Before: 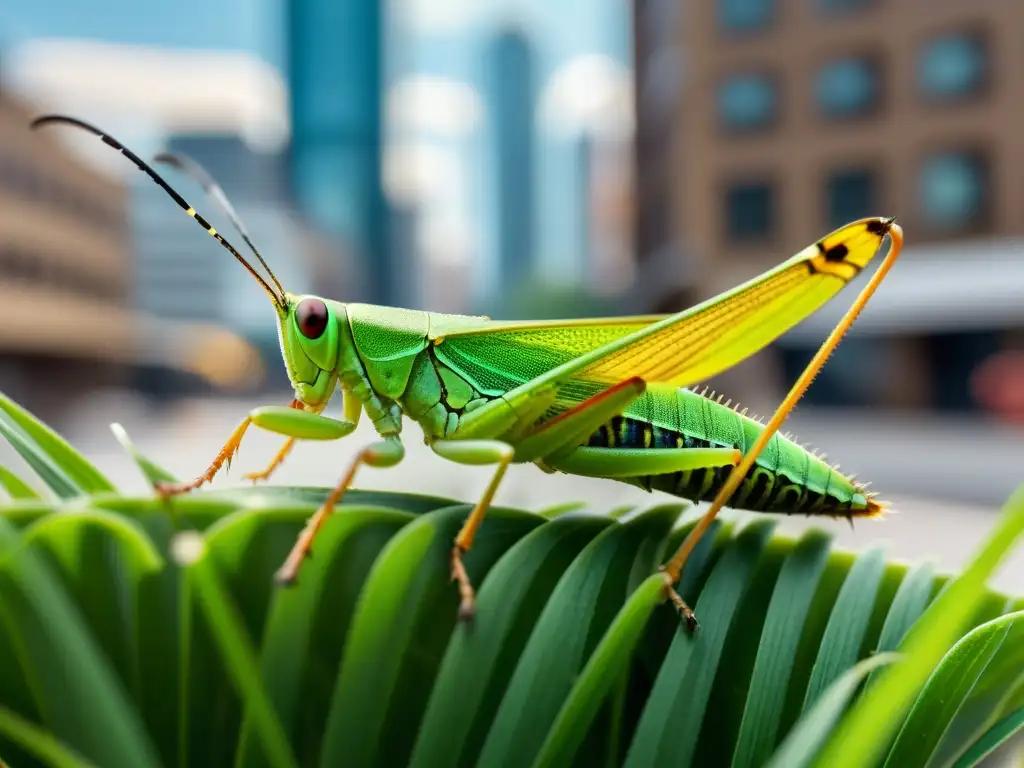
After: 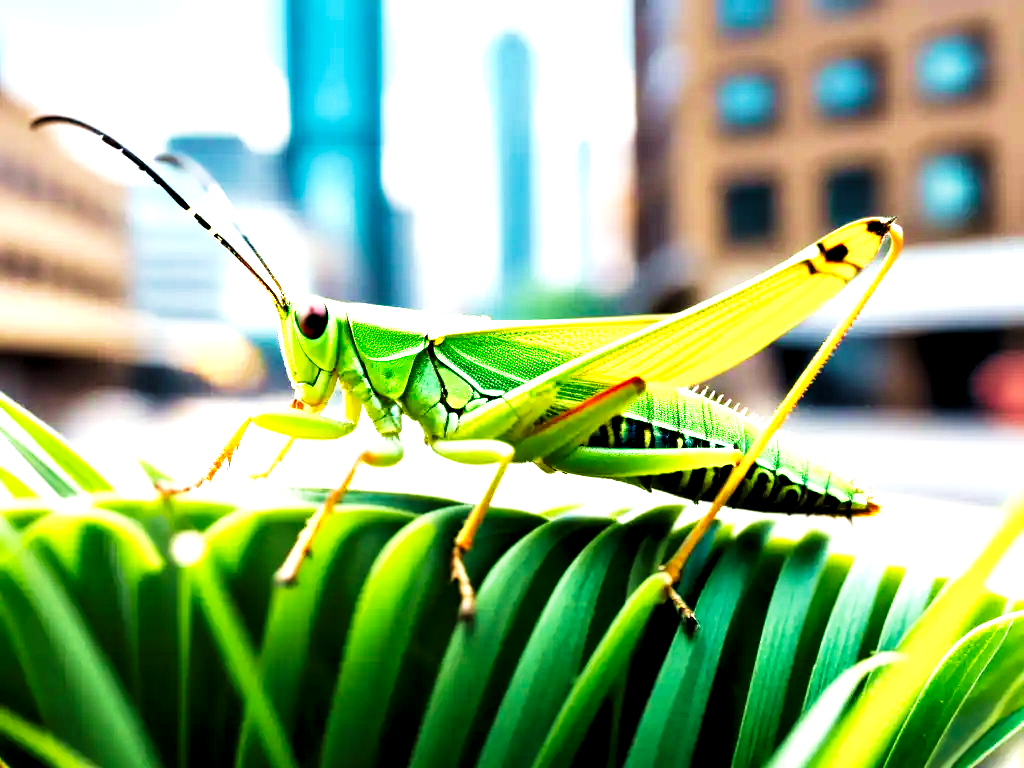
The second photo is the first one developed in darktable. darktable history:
tone equalizer: edges refinement/feathering 500, mask exposure compensation -1.57 EV, preserve details no
velvia: strength 39.85%
base curve: curves: ch0 [(0, 0) (0.007, 0.004) (0.027, 0.03) (0.046, 0.07) (0.207, 0.54) (0.442, 0.872) (0.673, 0.972) (1, 1)], preserve colors none
levels: levels [0.052, 0.496, 0.908]
local contrast: mode bilateral grid, contrast 19, coarseness 50, detail 119%, midtone range 0.2
